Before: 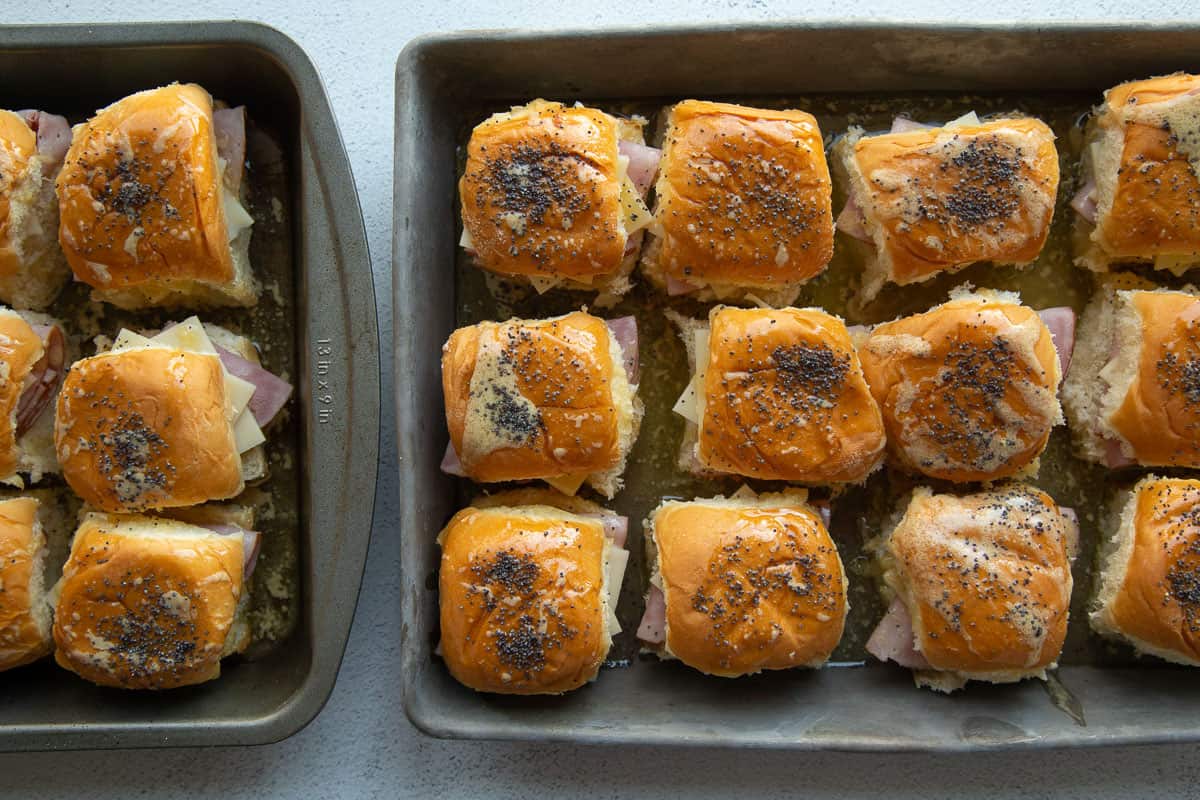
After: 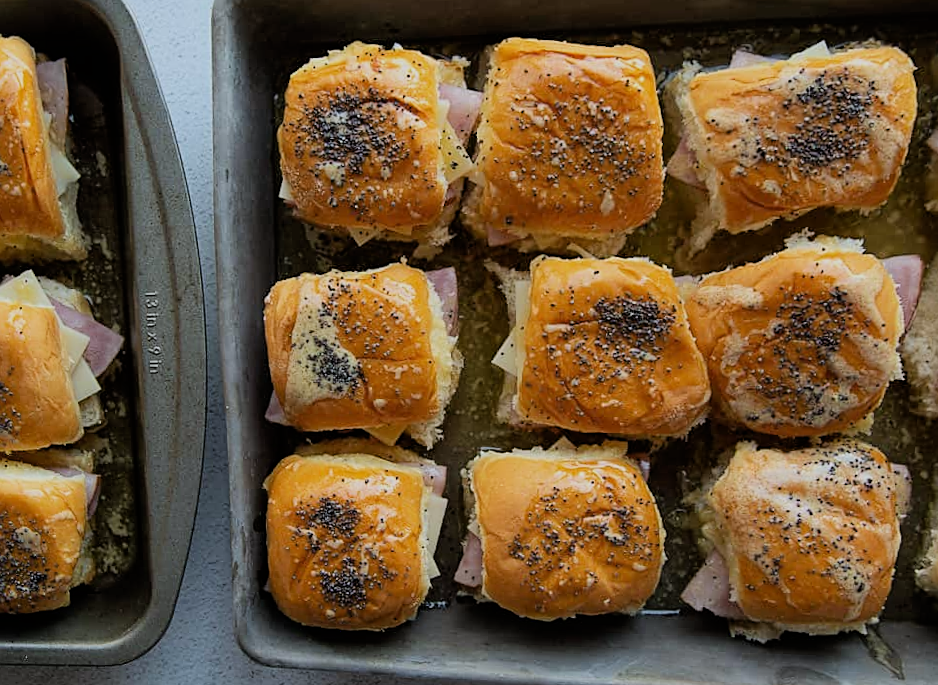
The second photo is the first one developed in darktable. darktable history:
crop: left 9.807%, top 6.259%, right 7.334%, bottom 2.177%
sharpen: on, module defaults
rotate and perspective: rotation 0.062°, lens shift (vertical) 0.115, lens shift (horizontal) -0.133, crop left 0.047, crop right 0.94, crop top 0.061, crop bottom 0.94
filmic rgb: black relative exposure -7.65 EV, white relative exposure 4.56 EV, hardness 3.61, color science v6 (2022)
white balance: red 0.976, blue 1.04
